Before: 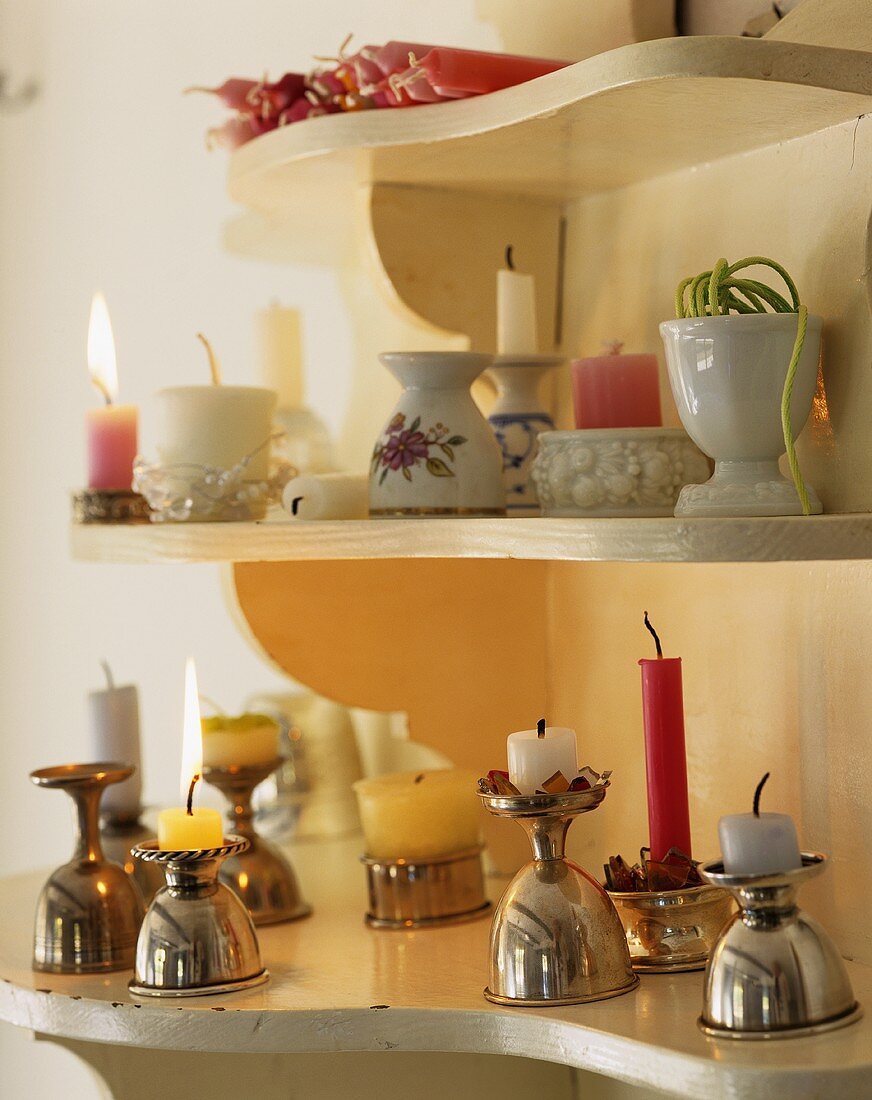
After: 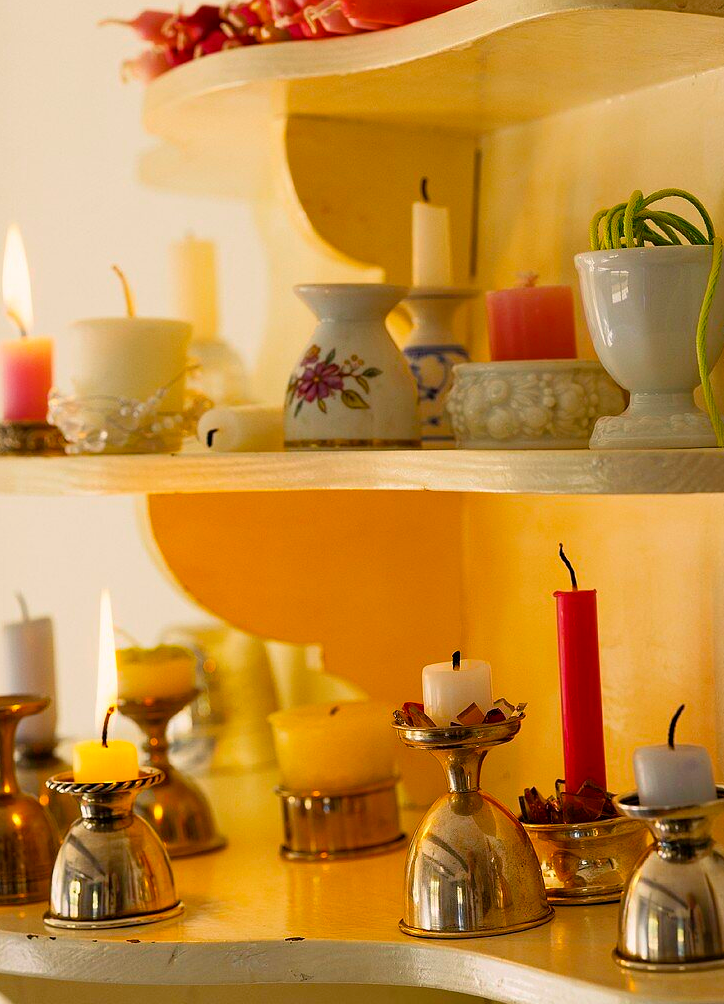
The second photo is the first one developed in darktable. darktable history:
crop: left 9.823%, top 6.211%, right 7.064%, bottom 2.516%
color balance rgb: highlights gain › chroma 2.019%, highlights gain › hue 72.49°, perceptual saturation grading › global saturation 30.002%
